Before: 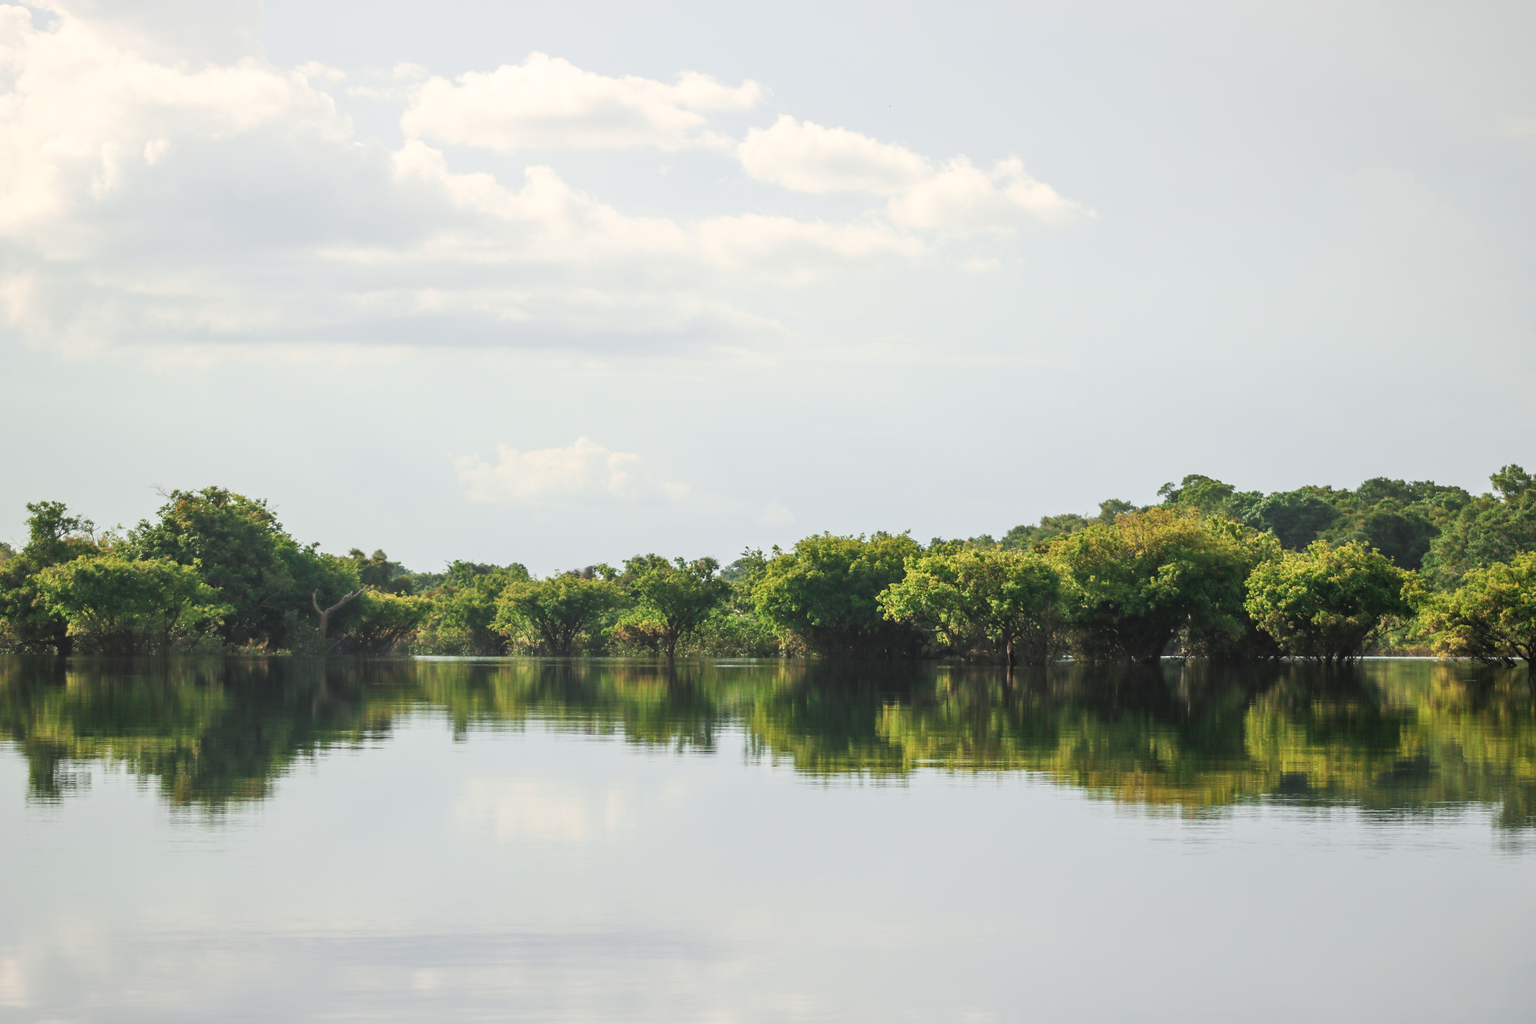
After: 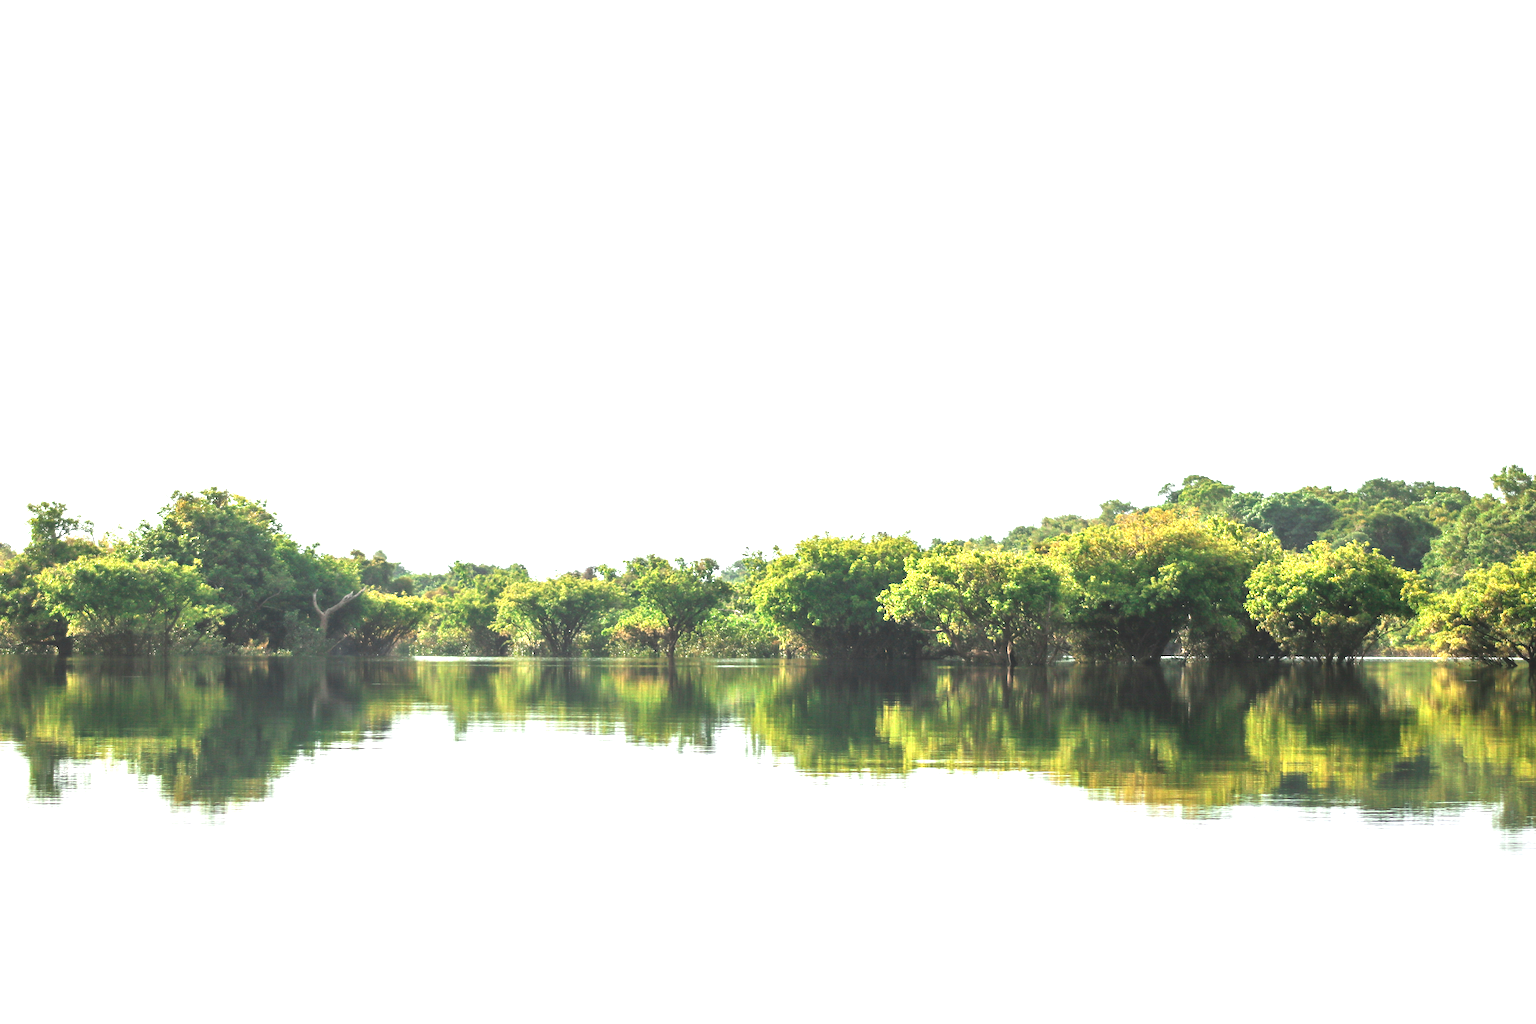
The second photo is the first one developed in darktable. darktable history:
exposure: black level correction -0.002, exposure 1.355 EV, compensate highlight preservation false
